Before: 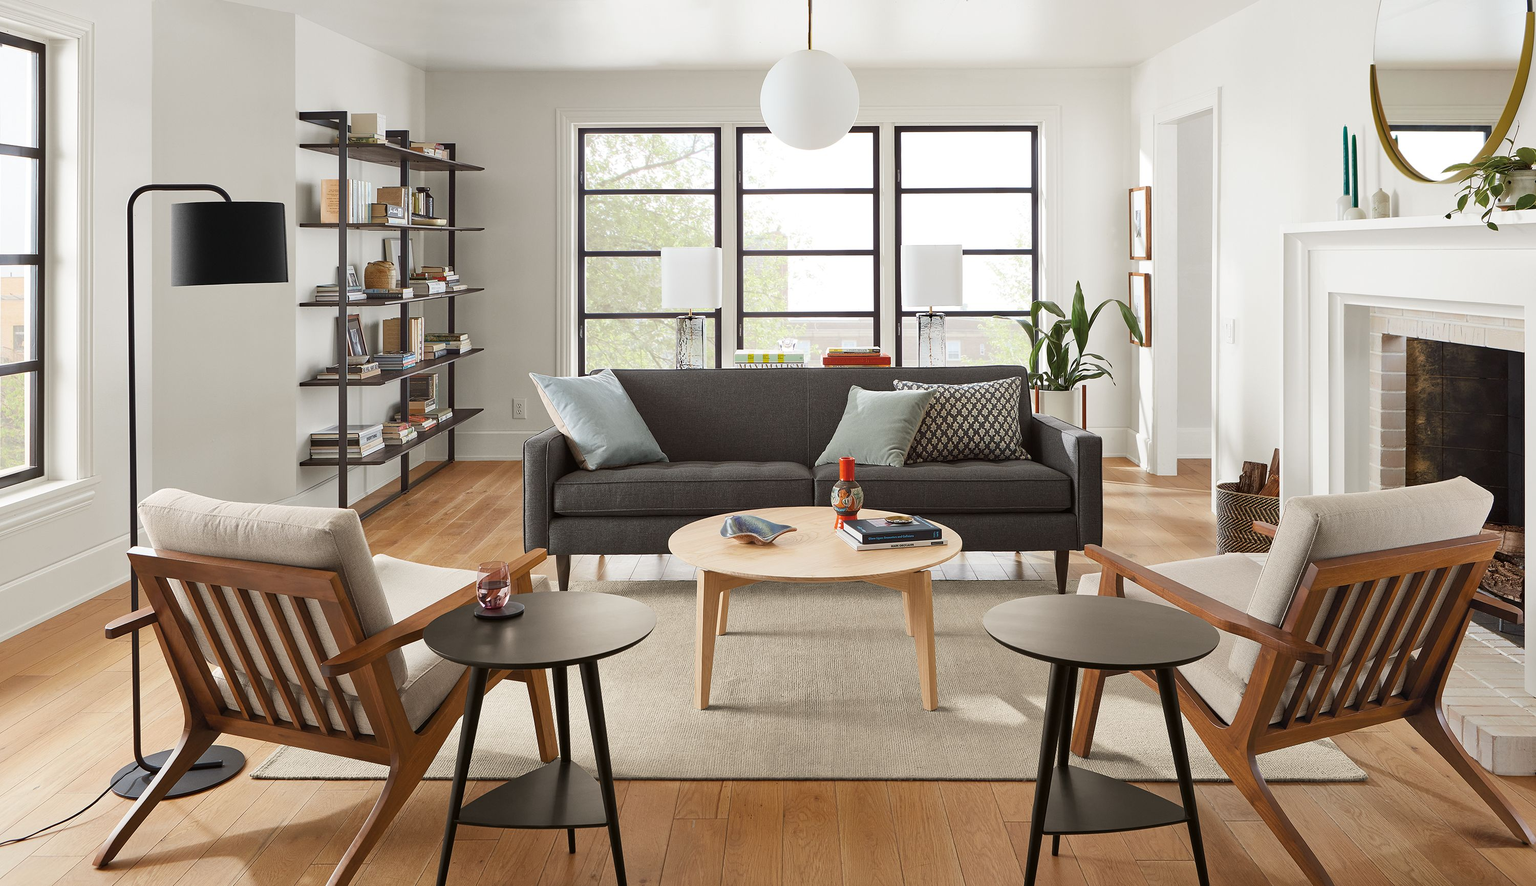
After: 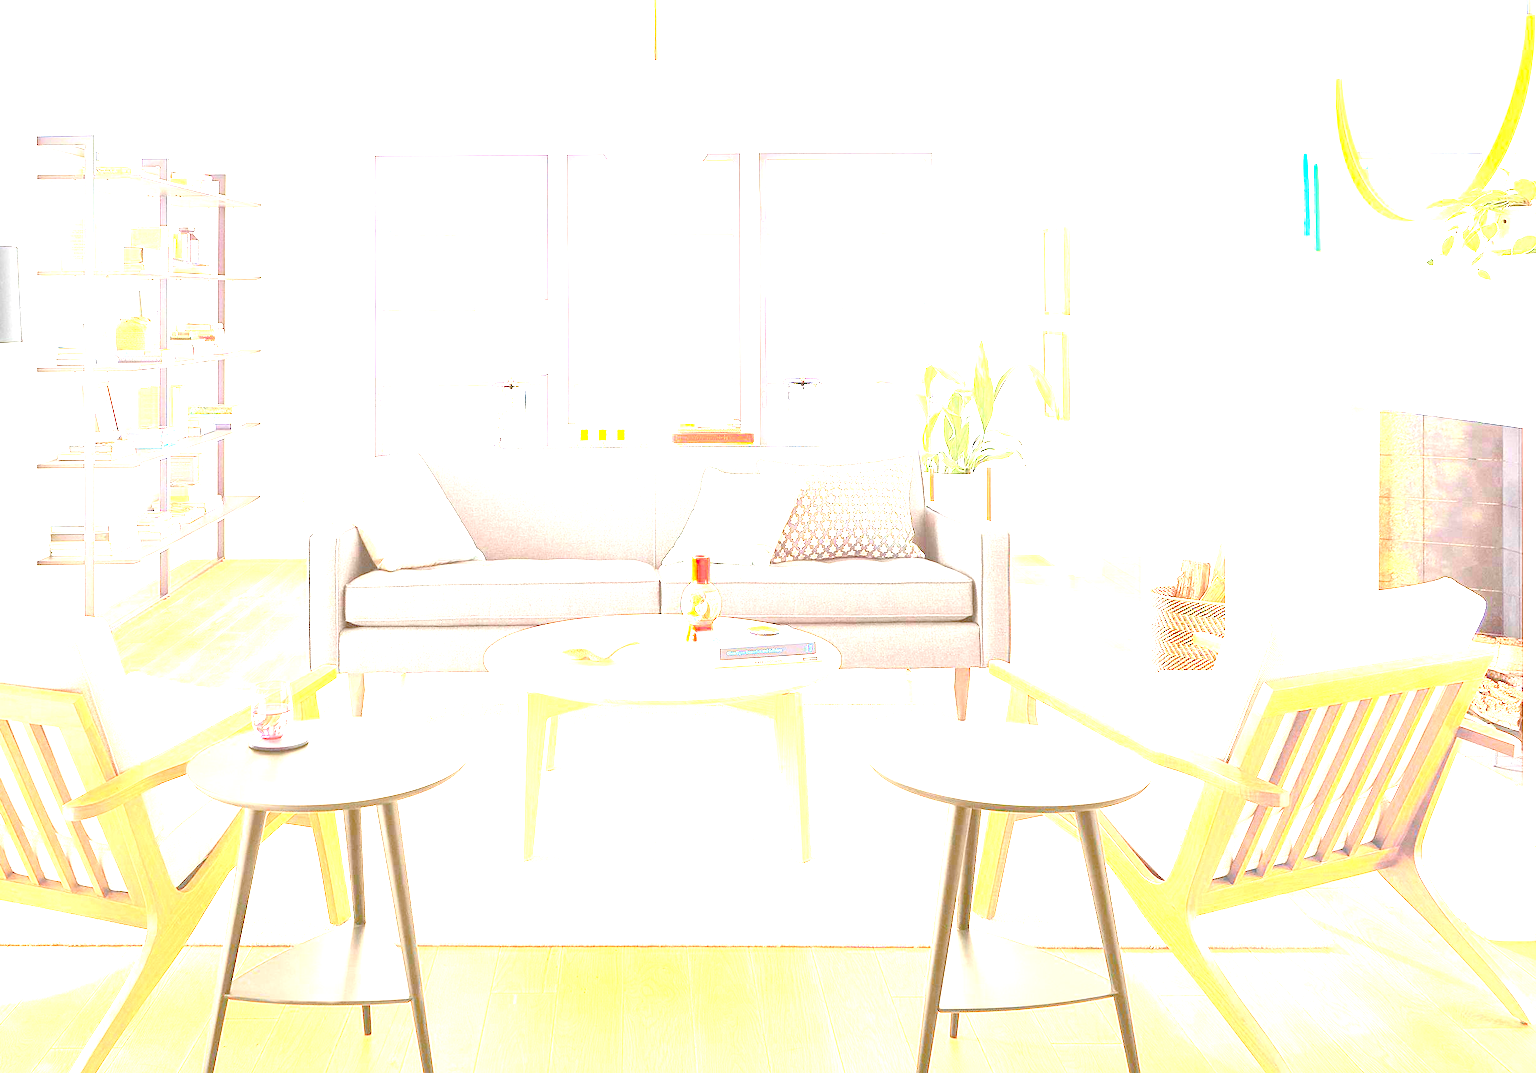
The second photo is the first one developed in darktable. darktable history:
crop: left 17.533%, bottom 0.026%
exposure: black level correction 0, exposure 4.071 EV, compensate exposure bias true, compensate highlight preservation false
contrast brightness saturation: contrast 0.139, brightness 0.228
levels: white 99.98%, levels [0.036, 0.364, 0.827]
